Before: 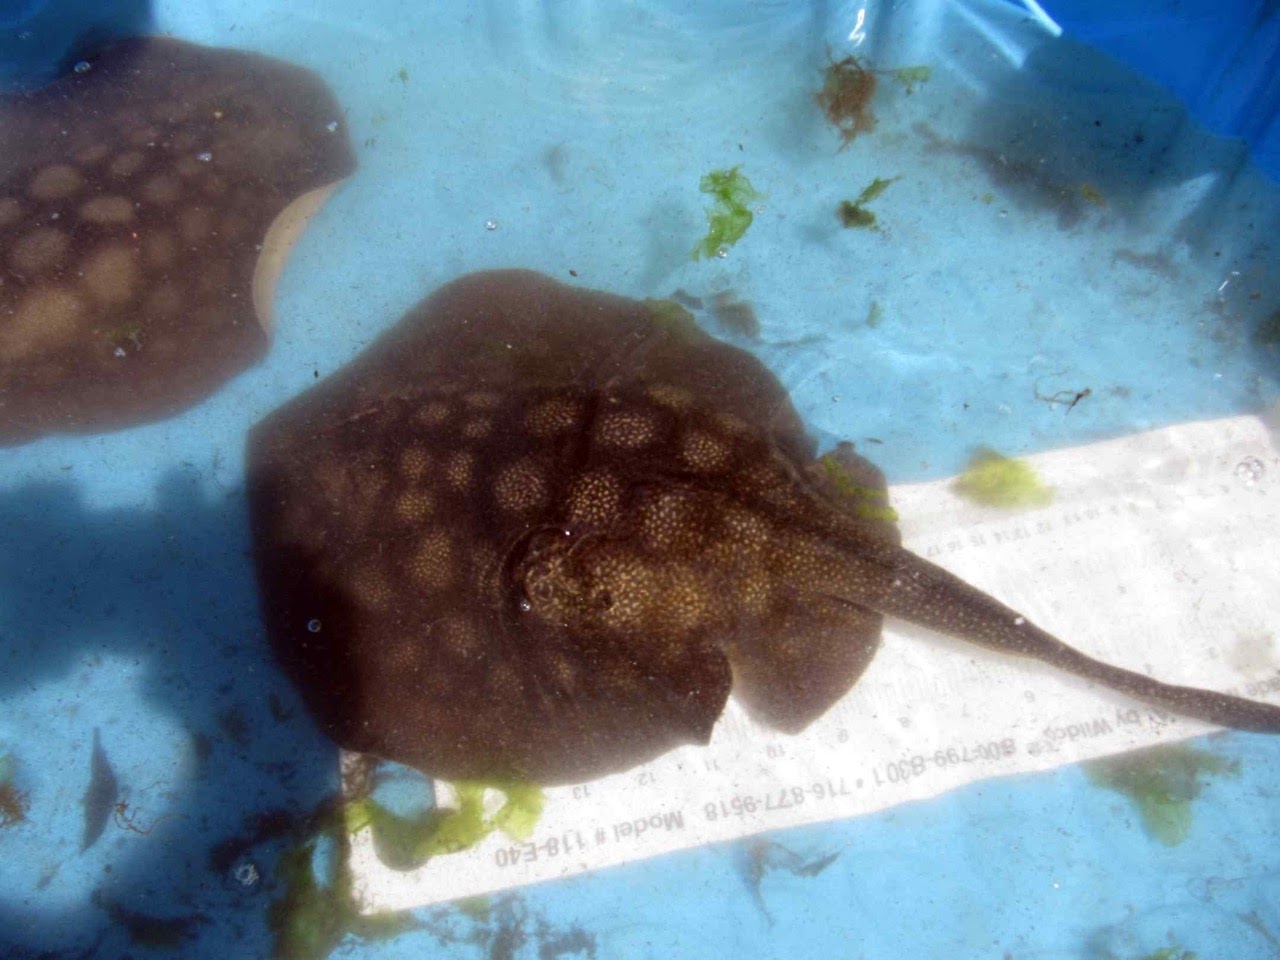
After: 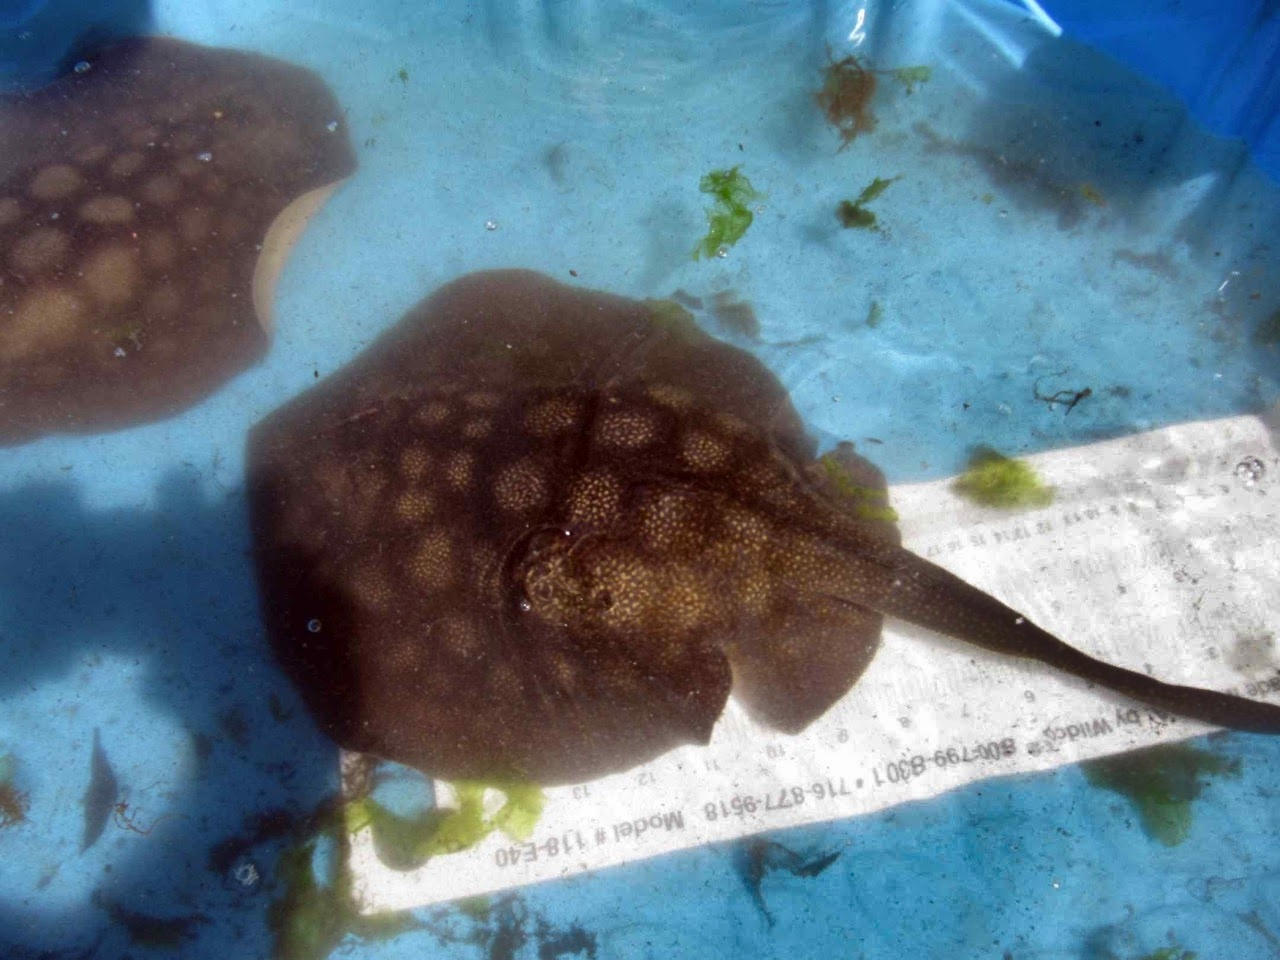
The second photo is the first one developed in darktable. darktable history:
exposure: exposure -0.012 EV, compensate highlight preservation false
shadows and highlights: shadows 20.81, highlights -81.2, soften with gaussian
